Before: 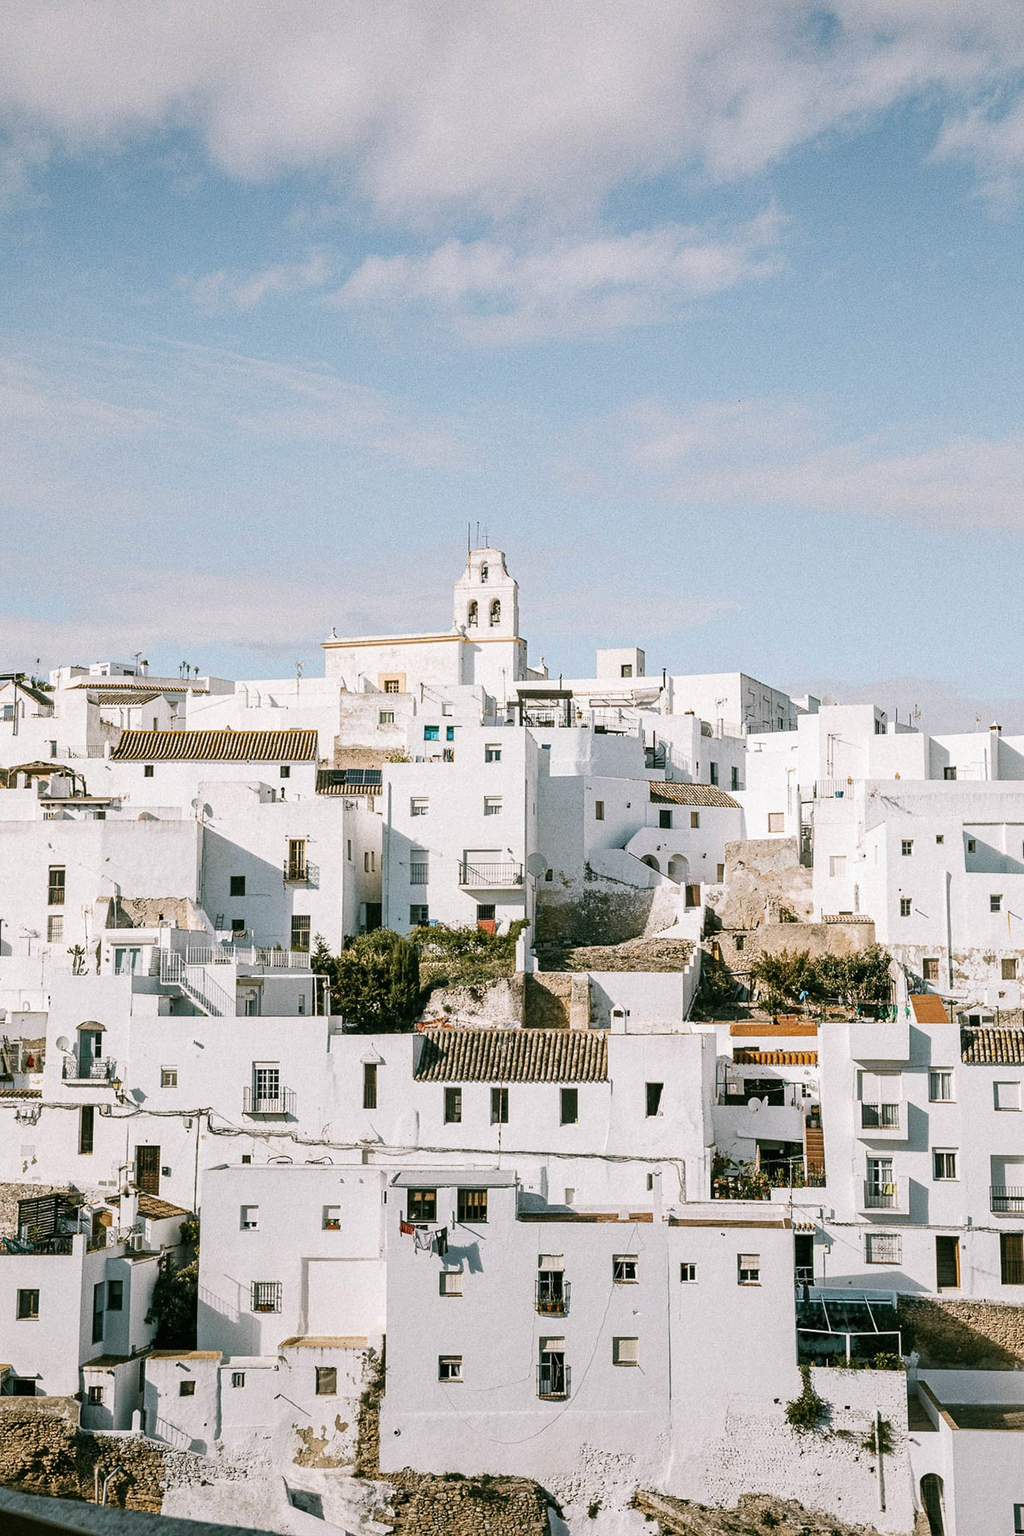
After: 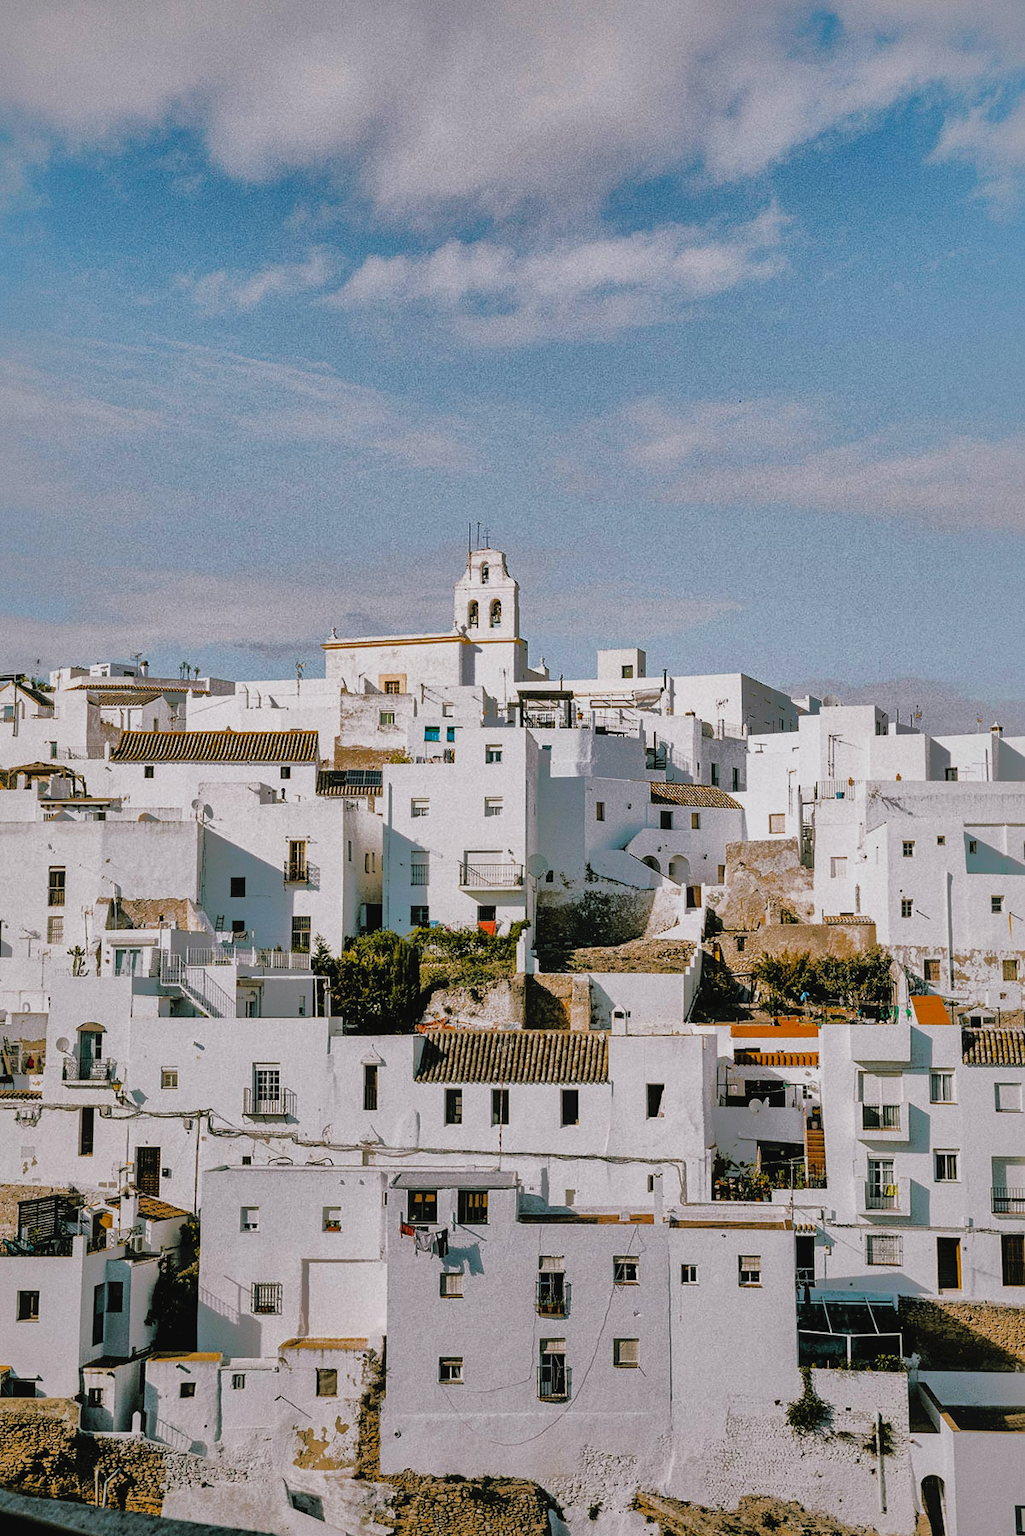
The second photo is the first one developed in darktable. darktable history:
crop: bottom 0.071%
shadows and highlights: shadows 38.43, highlights -74.54
filmic rgb: black relative exposure -5 EV, white relative exposure 3.5 EV, hardness 3.19, contrast 1.2, highlights saturation mix -50%
color balance: lift [1, 1.001, 0.999, 1.001], gamma [1, 1.004, 1.007, 0.993], gain [1, 0.991, 0.987, 1.013], contrast 10%, output saturation 120%
tone curve: curves: ch0 [(0, 0) (0.003, 0.038) (0.011, 0.035) (0.025, 0.03) (0.044, 0.044) (0.069, 0.062) (0.1, 0.087) (0.136, 0.114) (0.177, 0.15) (0.224, 0.193) (0.277, 0.242) (0.335, 0.299) (0.399, 0.361) (0.468, 0.437) (0.543, 0.521) (0.623, 0.614) (0.709, 0.717) (0.801, 0.817) (0.898, 0.913) (1, 1)], preserve colors none
